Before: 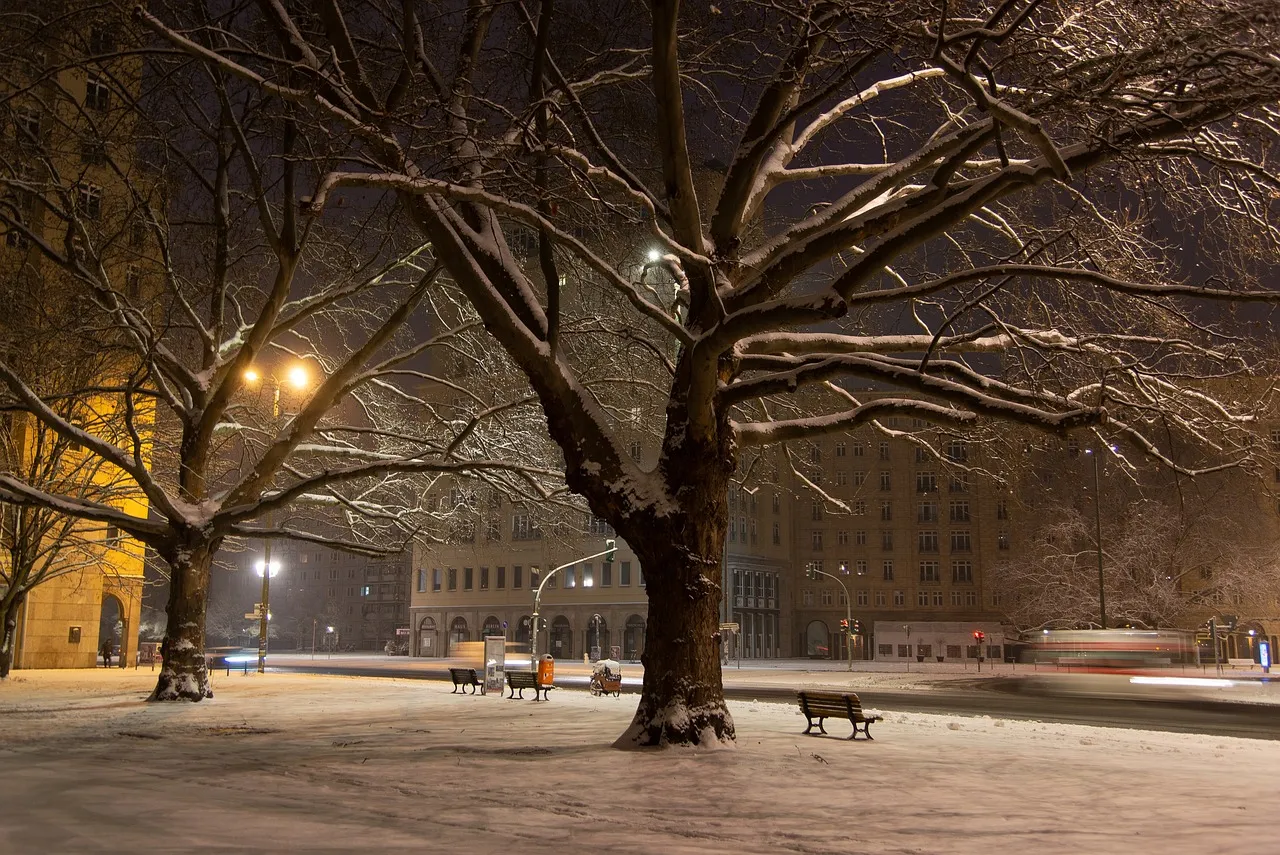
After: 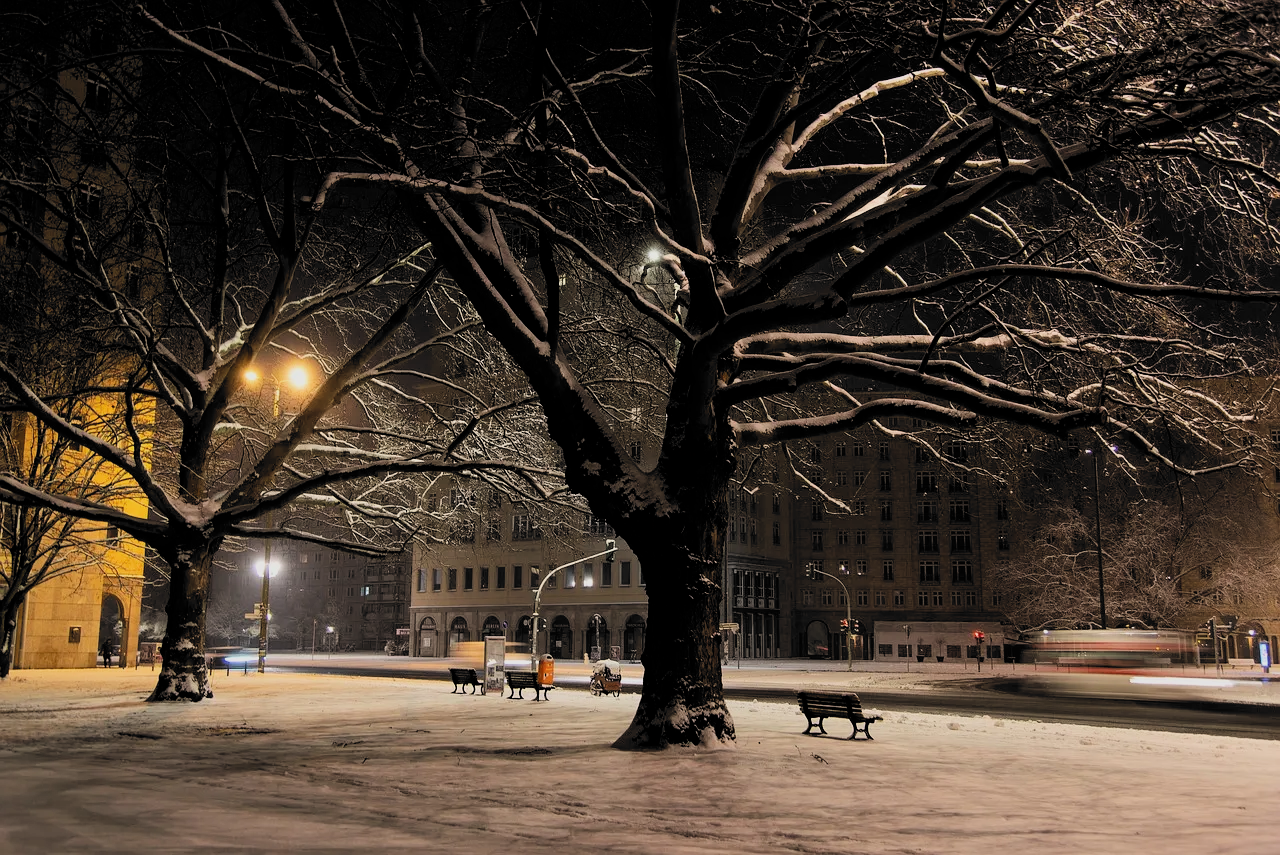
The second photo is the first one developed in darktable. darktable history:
filmic rgb: black relative exposure -5.1 EV, white relative exposure 3.95 EV, hardness 2.89, contrast 1.299, highlights saturation mix -29.82%, color science v6 (2022)
